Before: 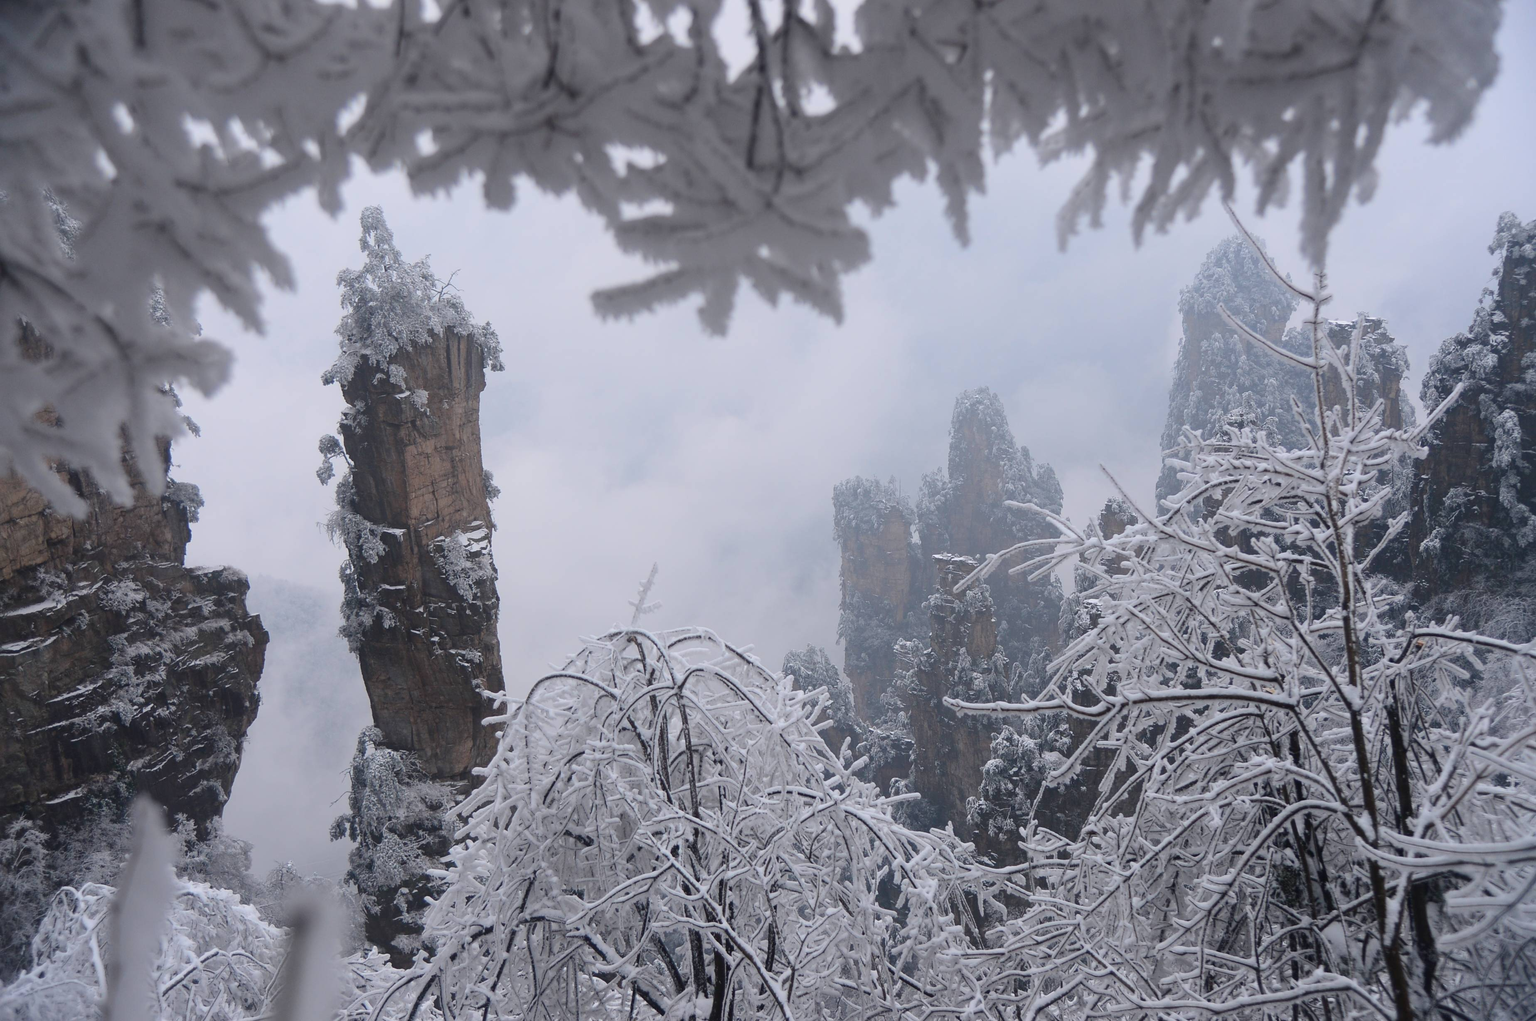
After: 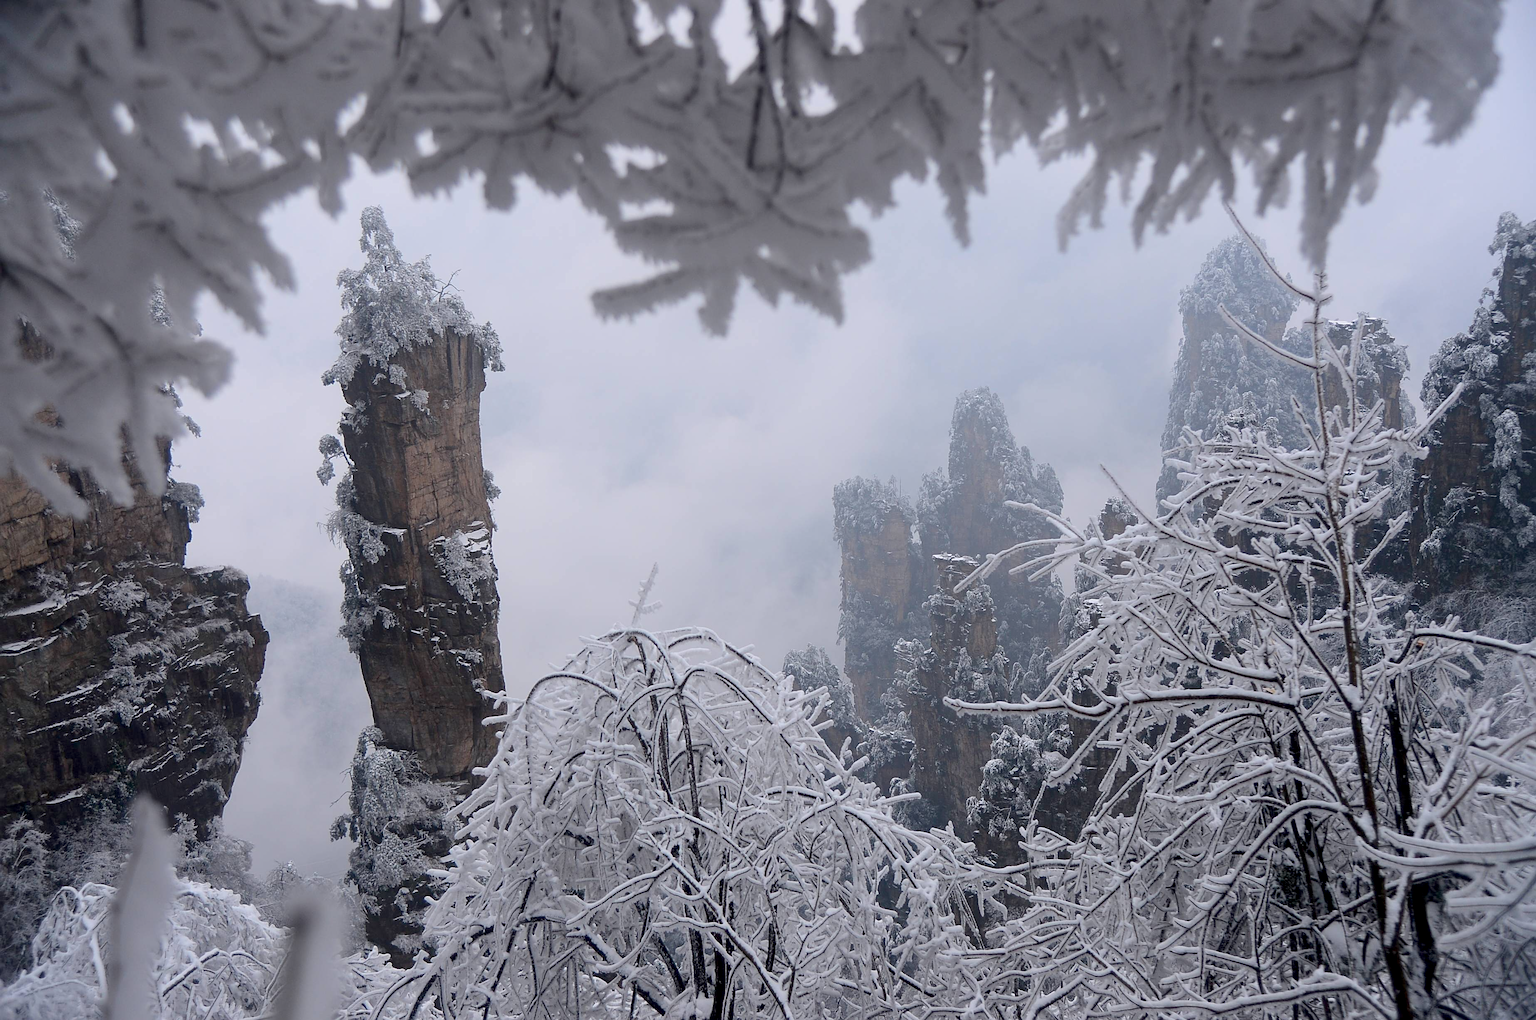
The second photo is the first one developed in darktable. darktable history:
sharpen: on, module defaults
exposure: black level correction 0.01, exposure 0.014 EV, compensate highlight preservation false
